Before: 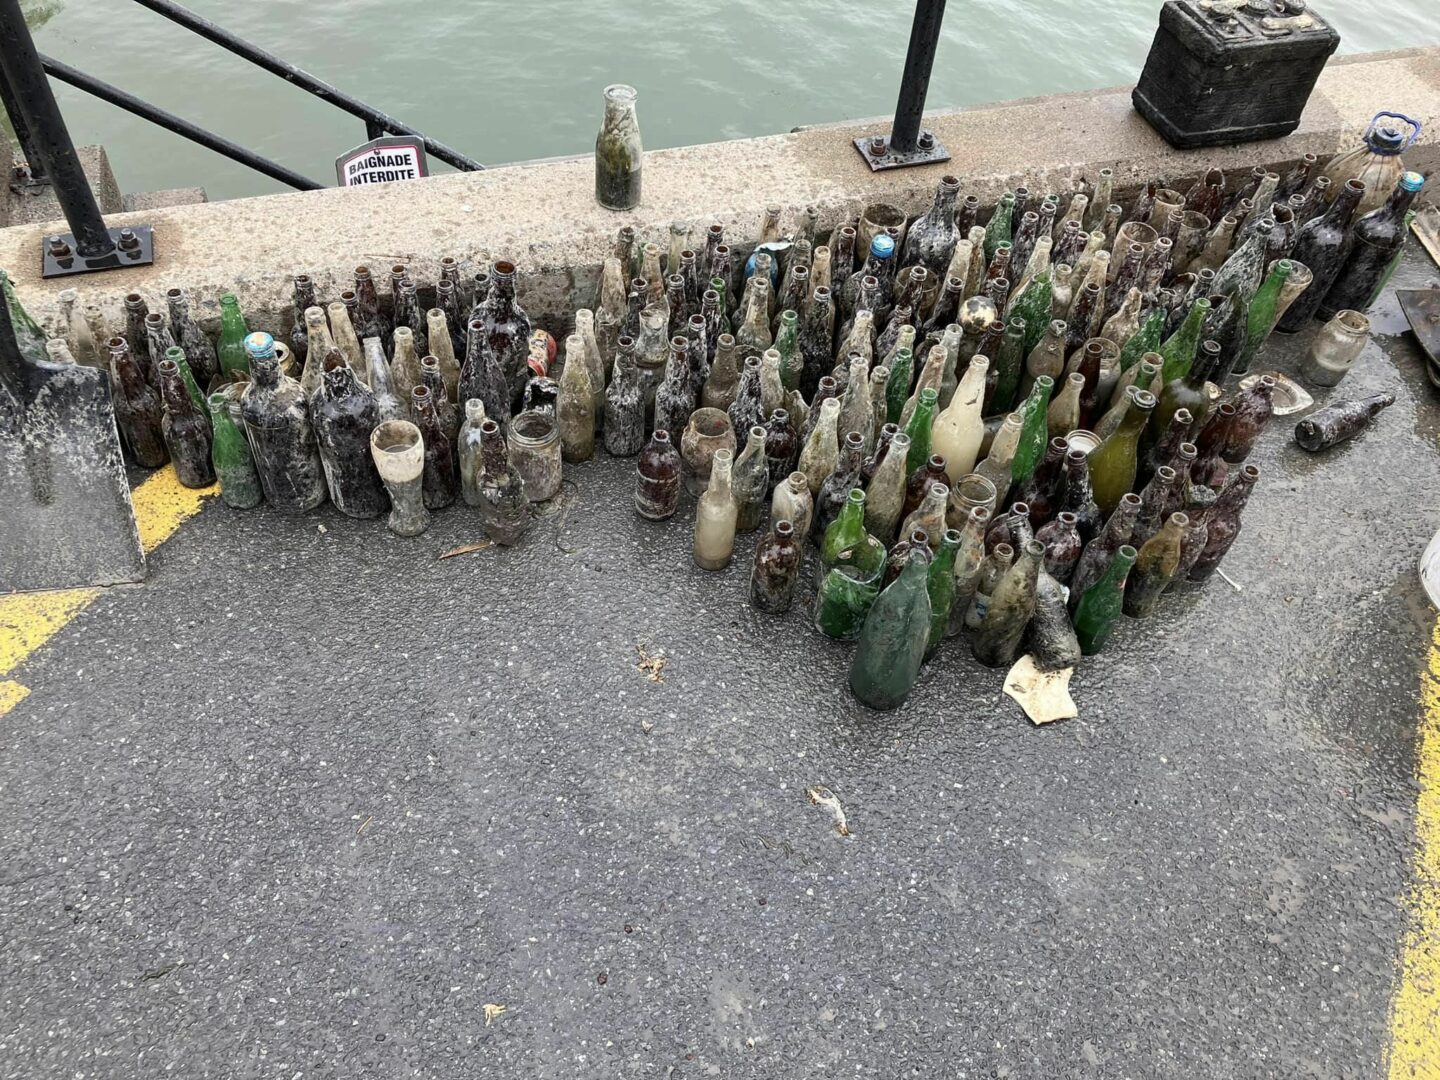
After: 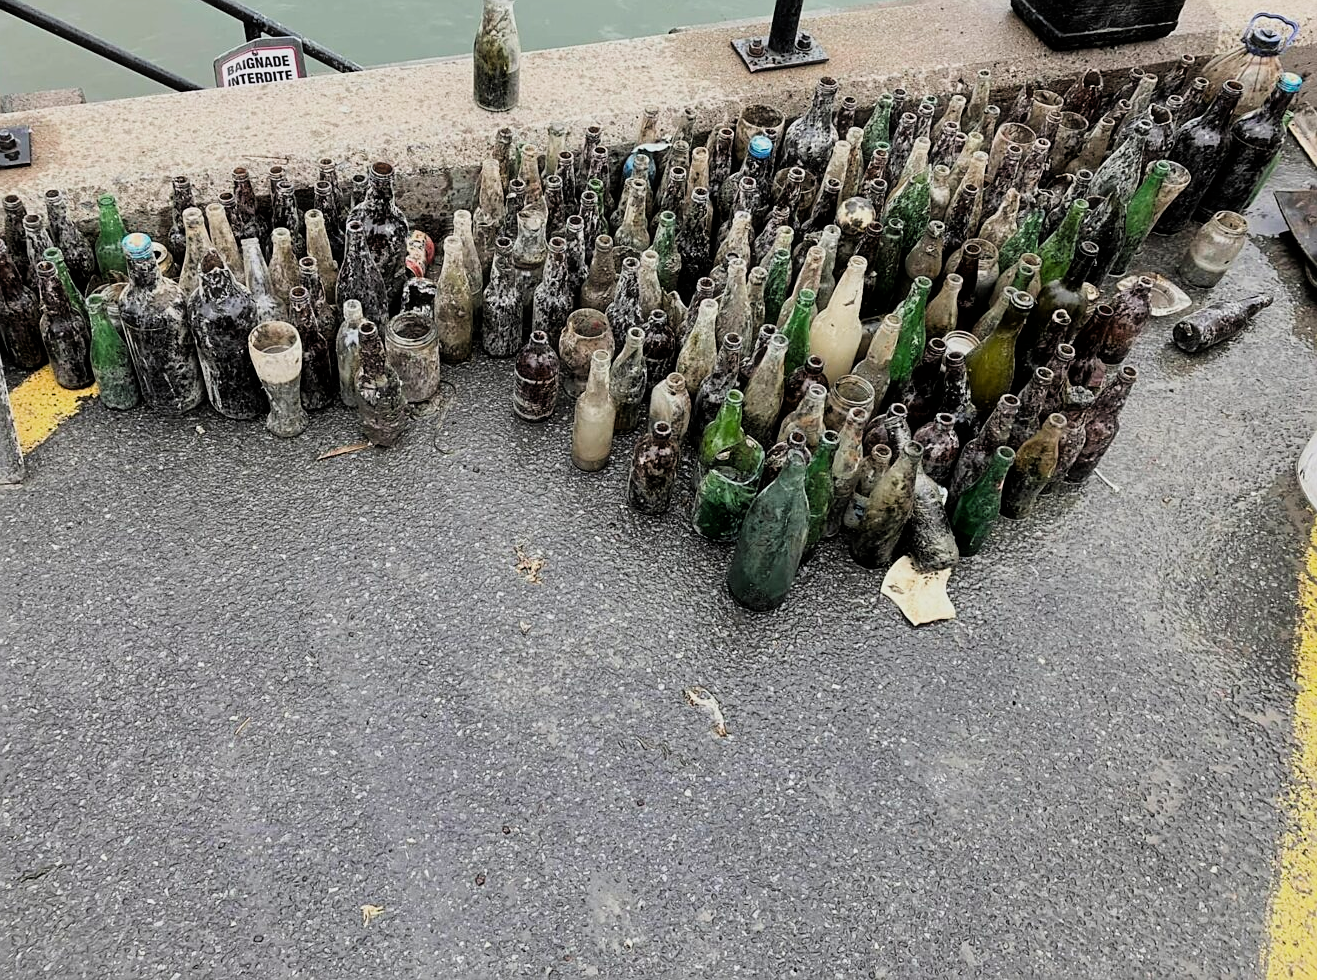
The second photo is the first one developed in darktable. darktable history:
filmic rgb: black relative exposure -7.75 EV, white relative exposure 4.39 EV, hardness 3.76, latitude 49.8%, contrast 1.101, iterations of high-quality reconstruction 0
sharpen: on, module defaults
crop and rotate: left 8.505%, top 9.195%
haze removal: strength -0.051, compatibility mode true, adaptive false
